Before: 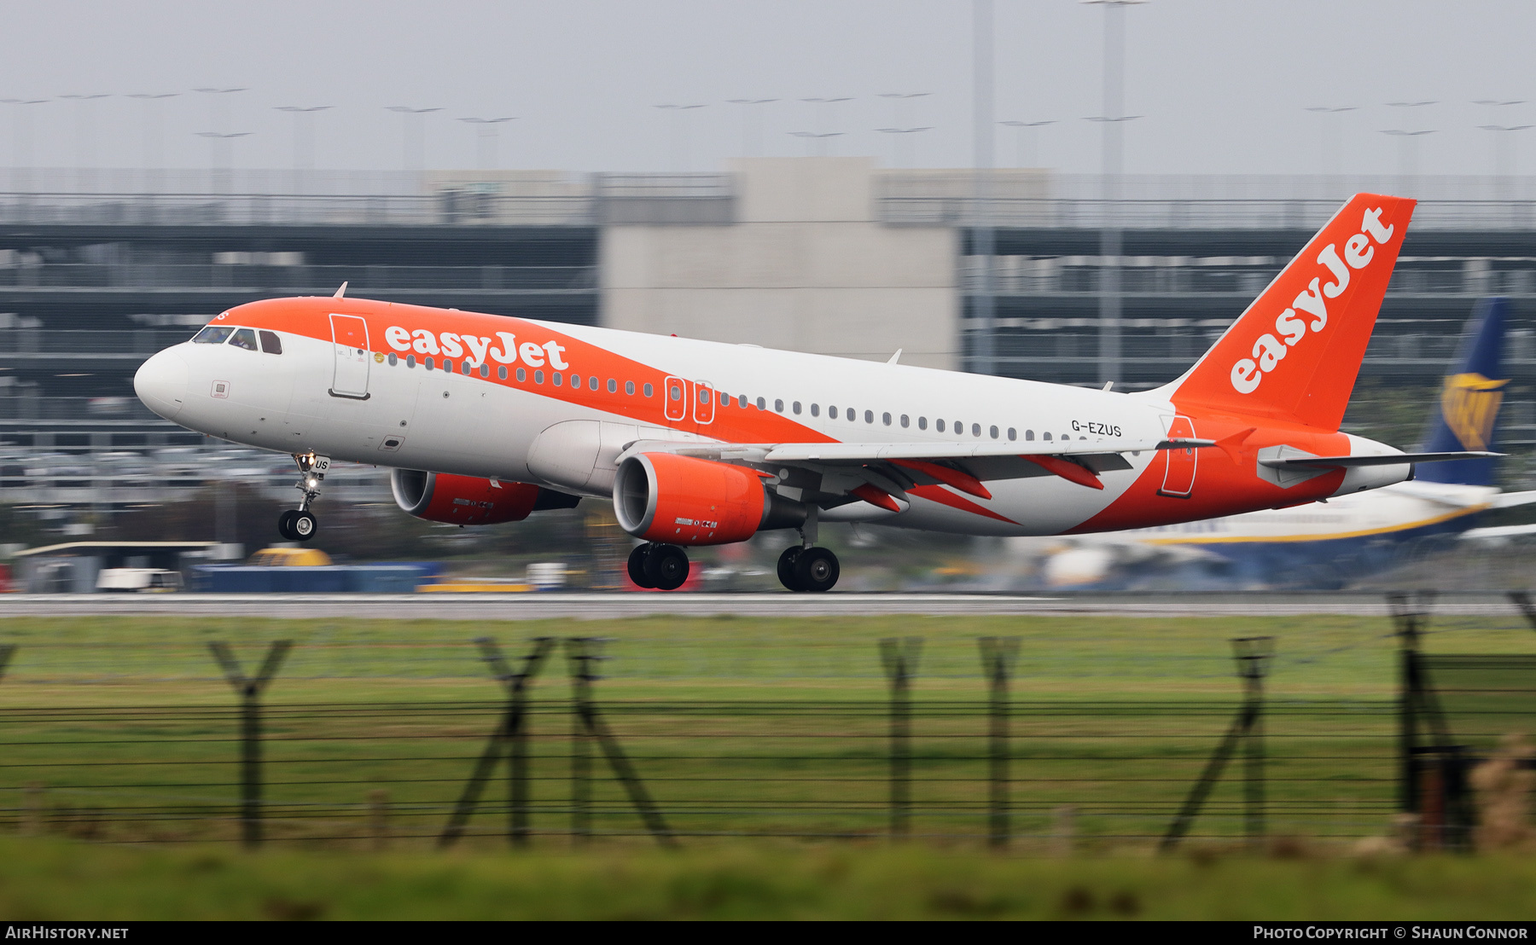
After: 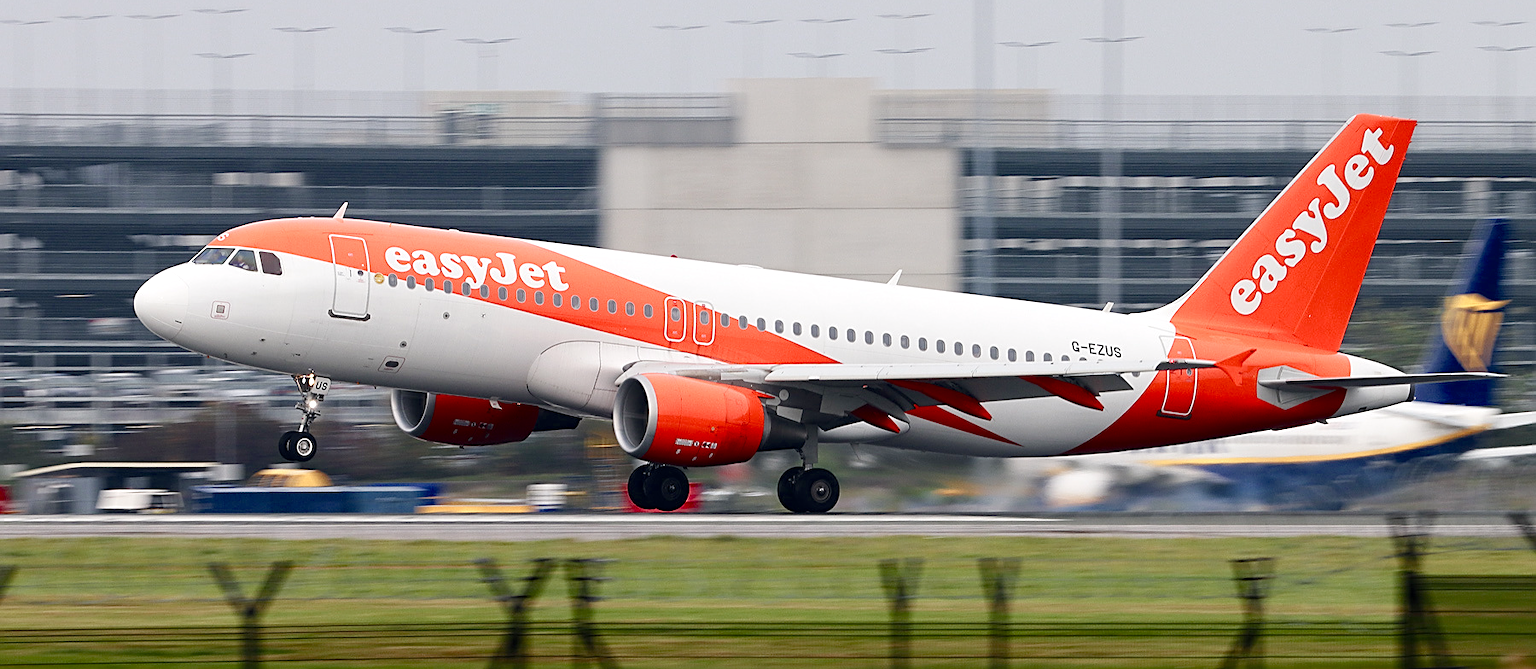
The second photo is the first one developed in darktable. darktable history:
color balance rgb: power › hue 312.56°, perceptual saturation grading › global saturation 20%, perceptual saturation grading › highlights -49.499%, perceptual saturation grading › shadows 25.603%, perceptual brilliance grading › global brilliance 12.258%, saturation formula JzAzBz (2021)
crop and rotate: top 8.533%, bottom 20.571%
color calibration: illuminant custom, x 0.345, y 0.359, temperature 5048.22 K, saturation algorithm version 1 (2020)
sharpen: on, module defaults
